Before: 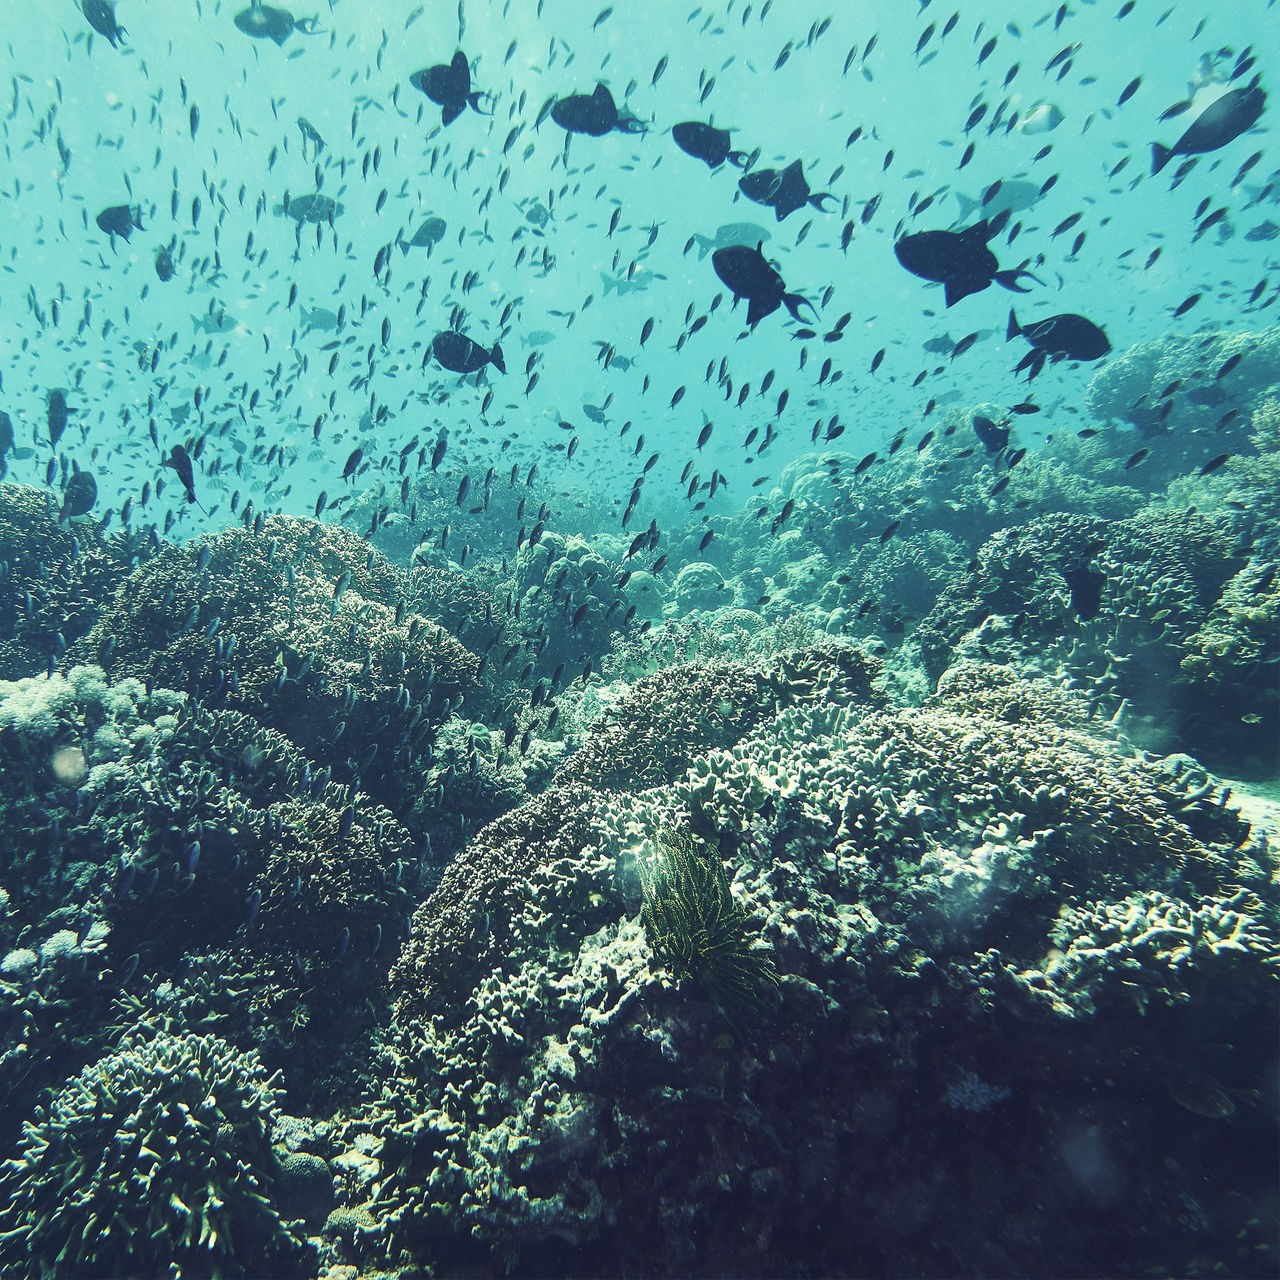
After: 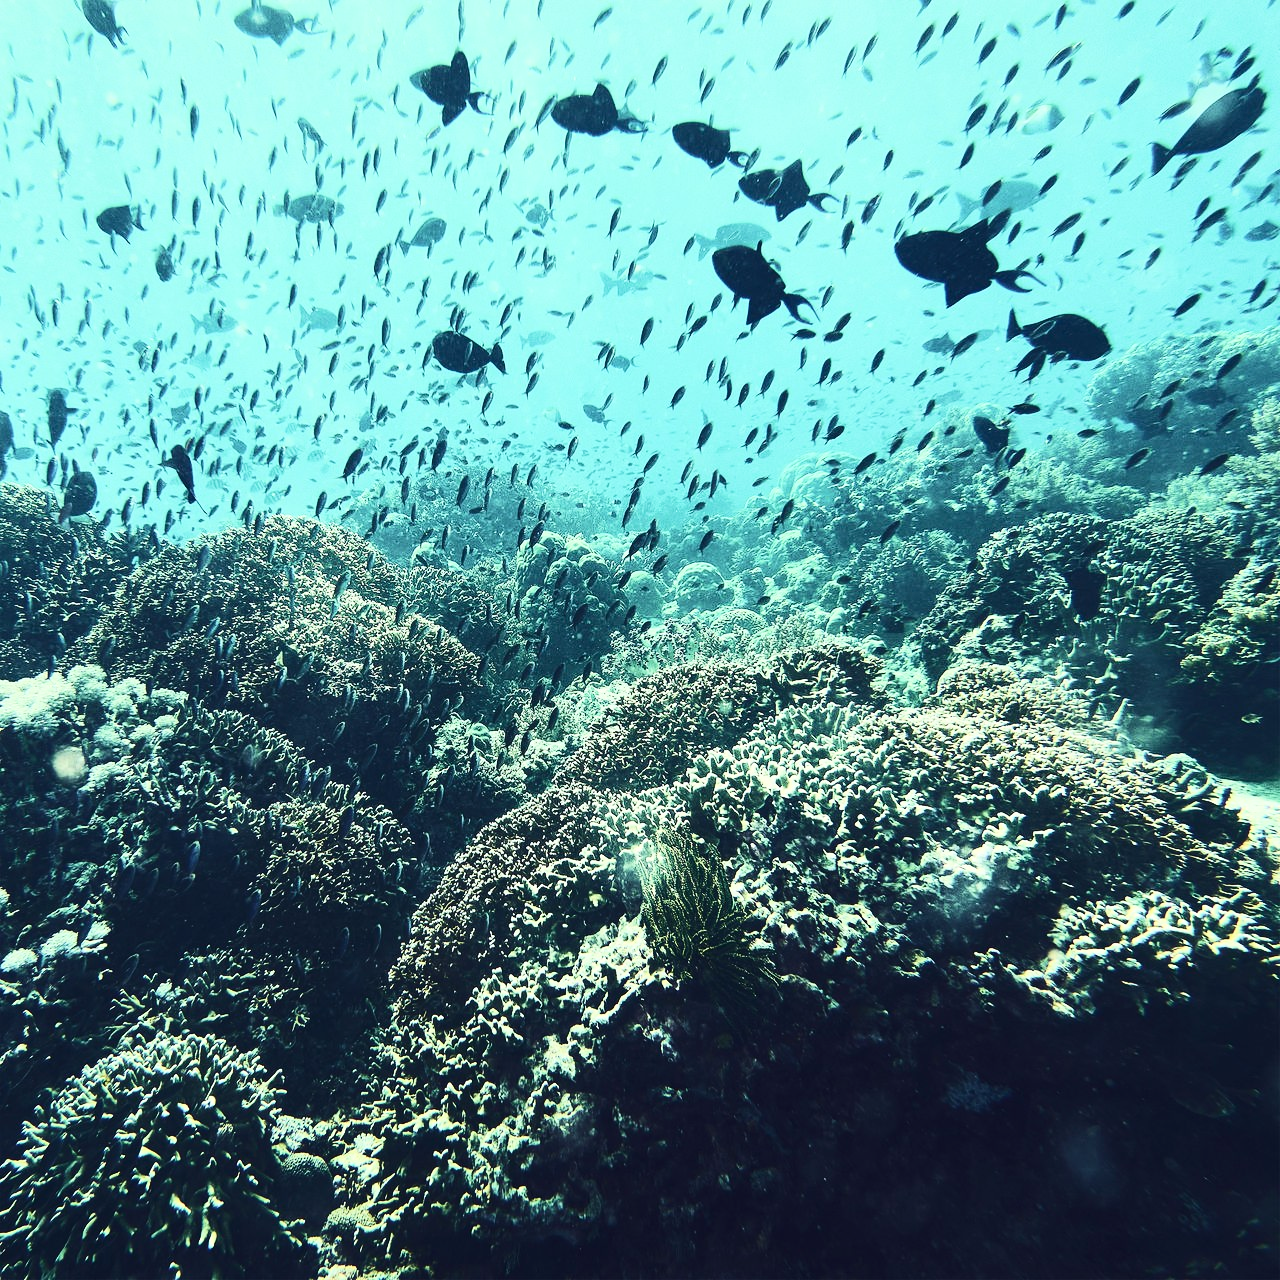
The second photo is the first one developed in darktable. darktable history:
contrast brightness saturation: contrast 0.39, brightness 0.1
velvia: strength 15%
